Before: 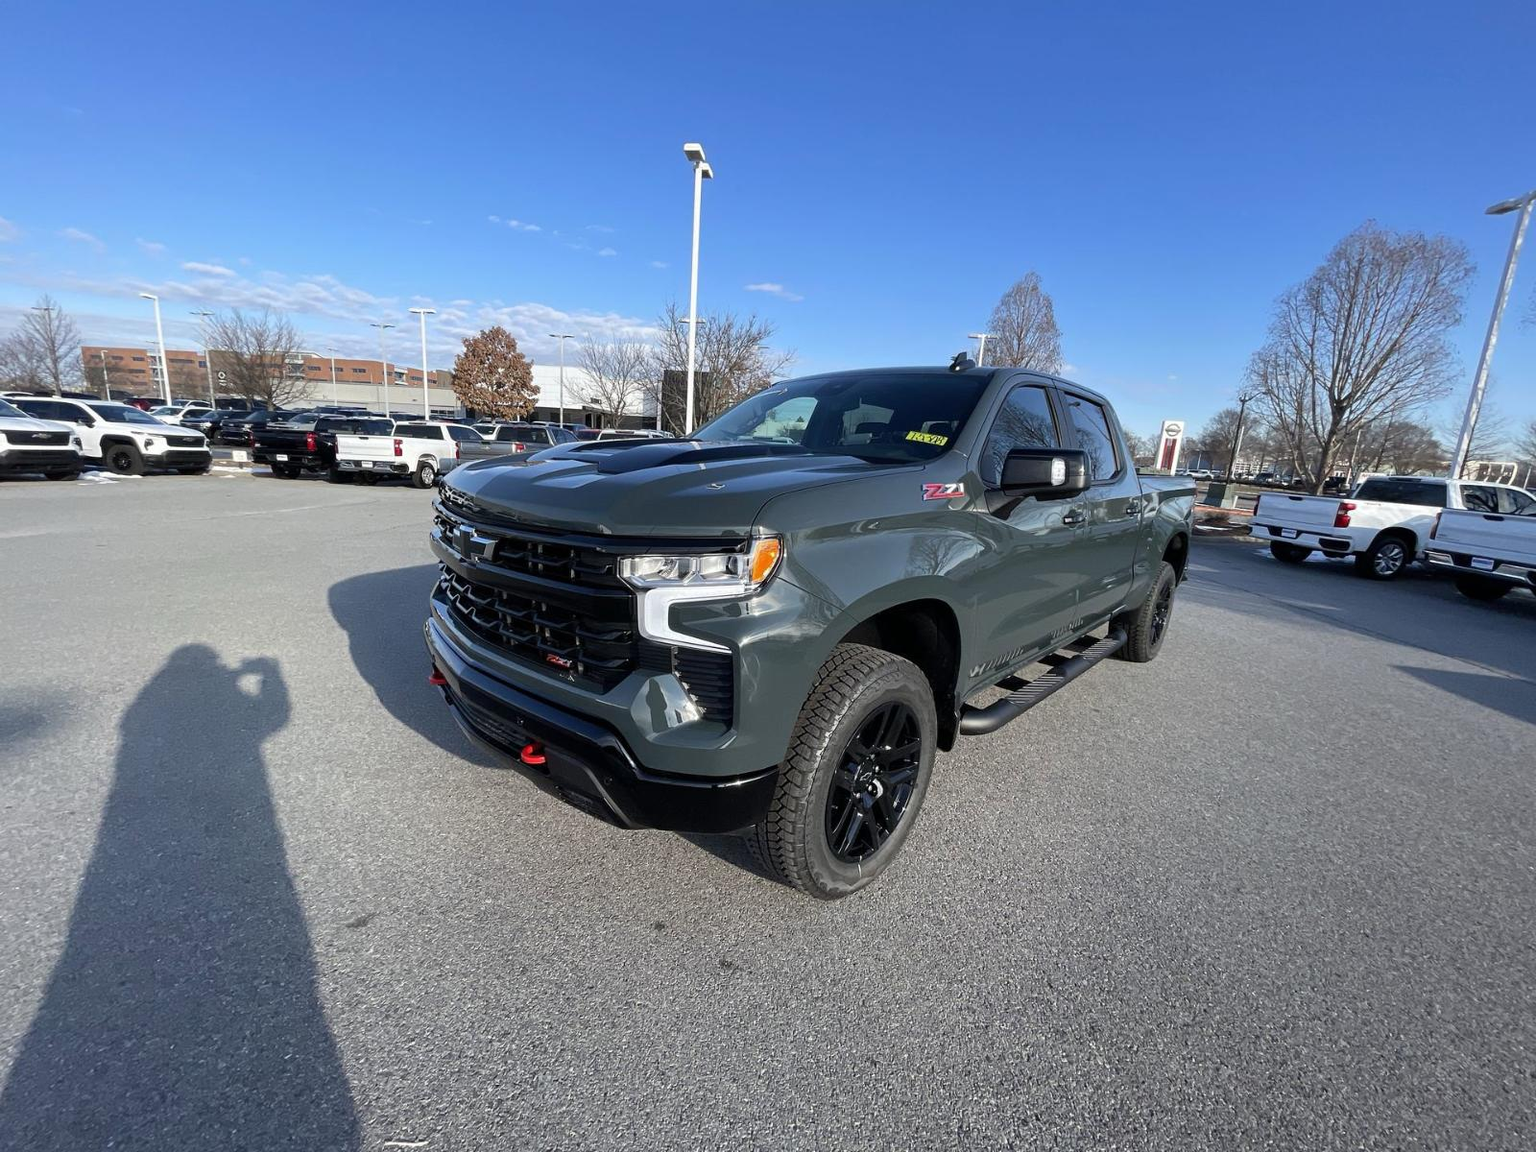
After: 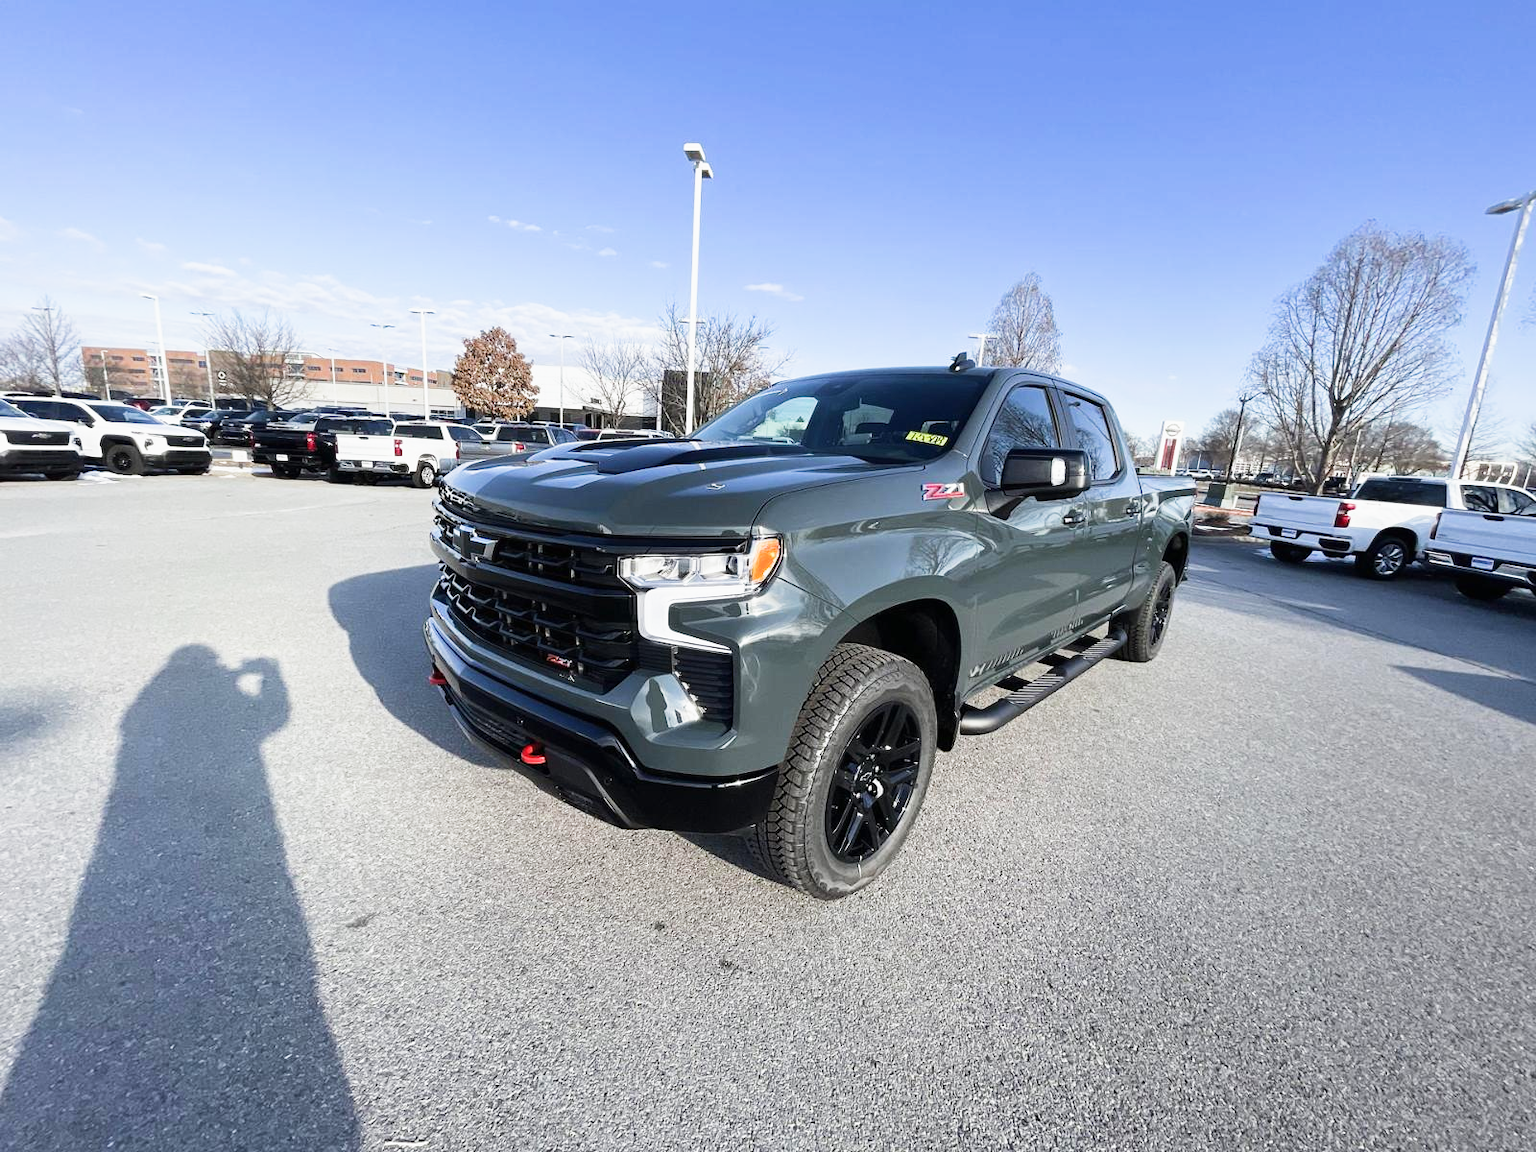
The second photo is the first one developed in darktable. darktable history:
sigmoid: contrast 1.22, skew 0.65
tone equalizer: -8 EV -0.417 EV, -7 EV -0.389 EV, -6 EV -0.333 EV, -5 EV -0.222 EV, -3 EV 0.222 EV, -2 EV 0.333 EV, -1 EV 0.389 EV, +0 EV 0.417 EV, edges refinement/feathering 500, mask exposure compensation -1.57 EV, preserve details no
exposure: black level correction 0, exposure 0.7 EV, compensate exposure bias true, compensate highlight preservation false
